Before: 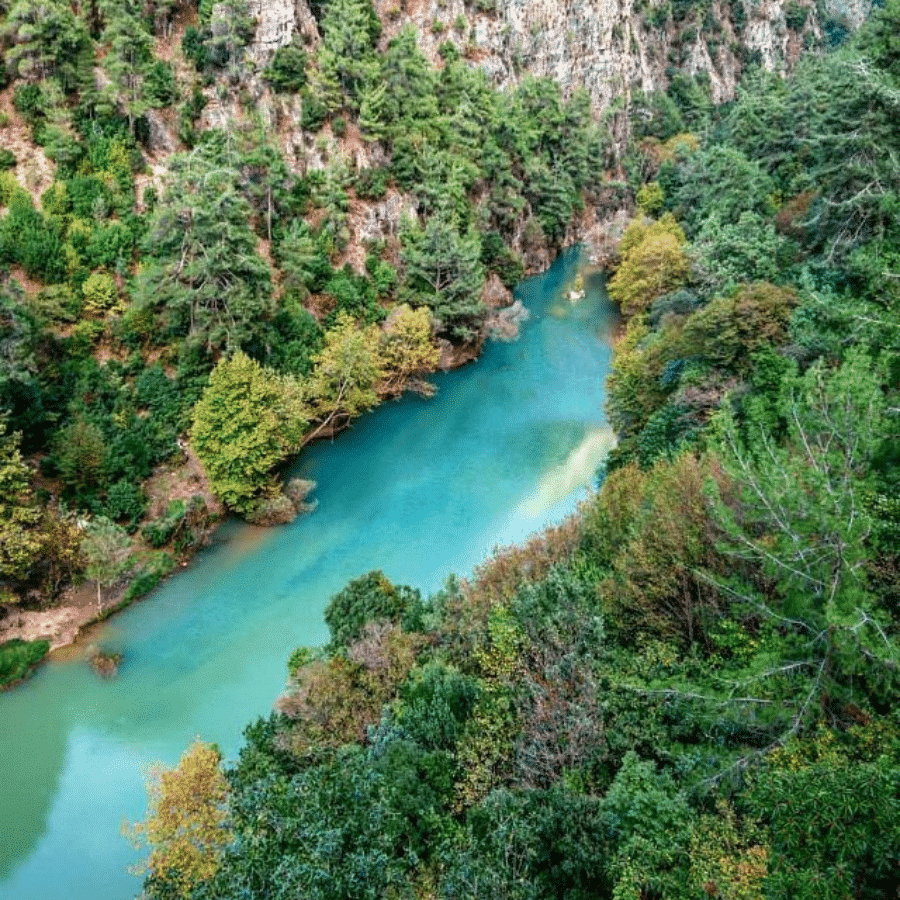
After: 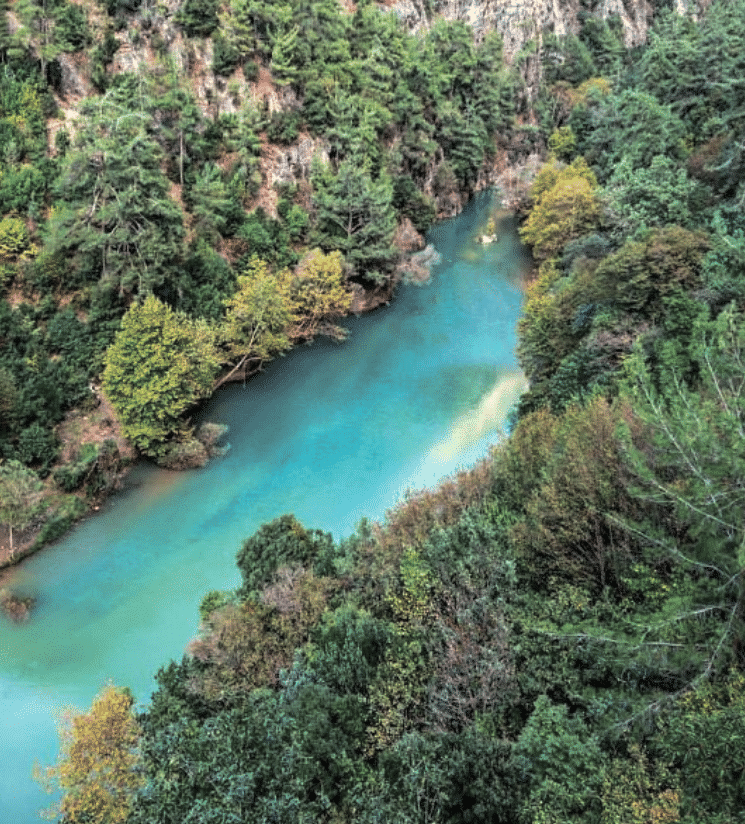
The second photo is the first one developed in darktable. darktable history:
crop: left 9.807%, top 6.259%, right 7.334%, bottom 2.177%
split-toning: shadows › hue 43.2°, shadows › saturation 0, highlights › hue 50.4°, highlights › saturation 1
